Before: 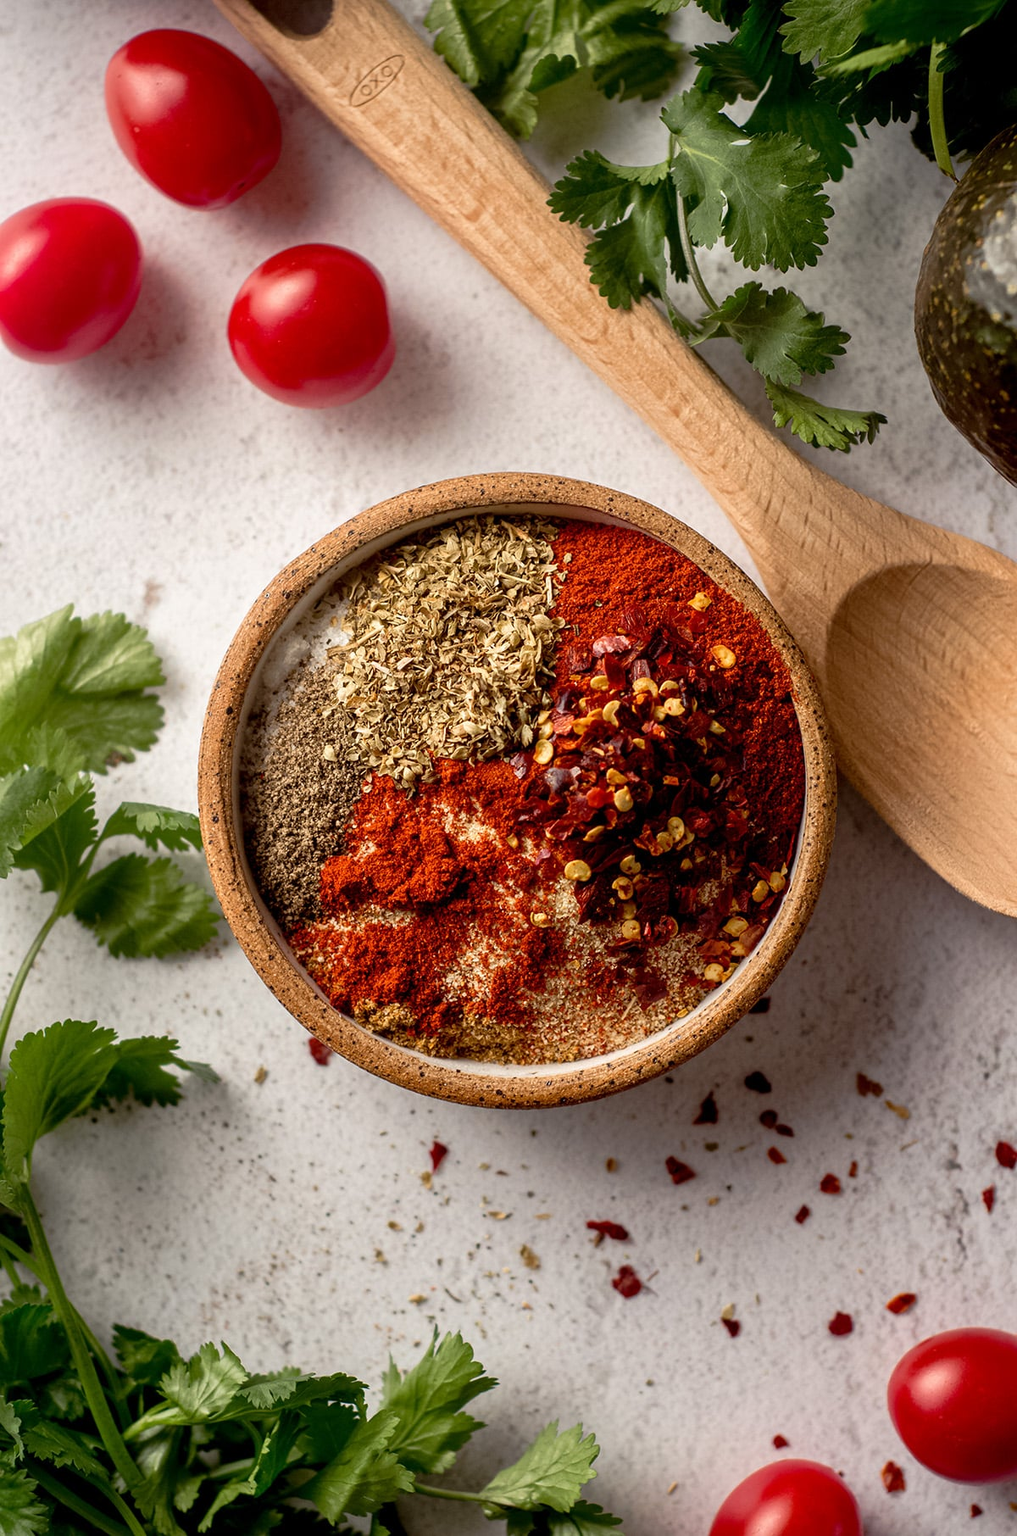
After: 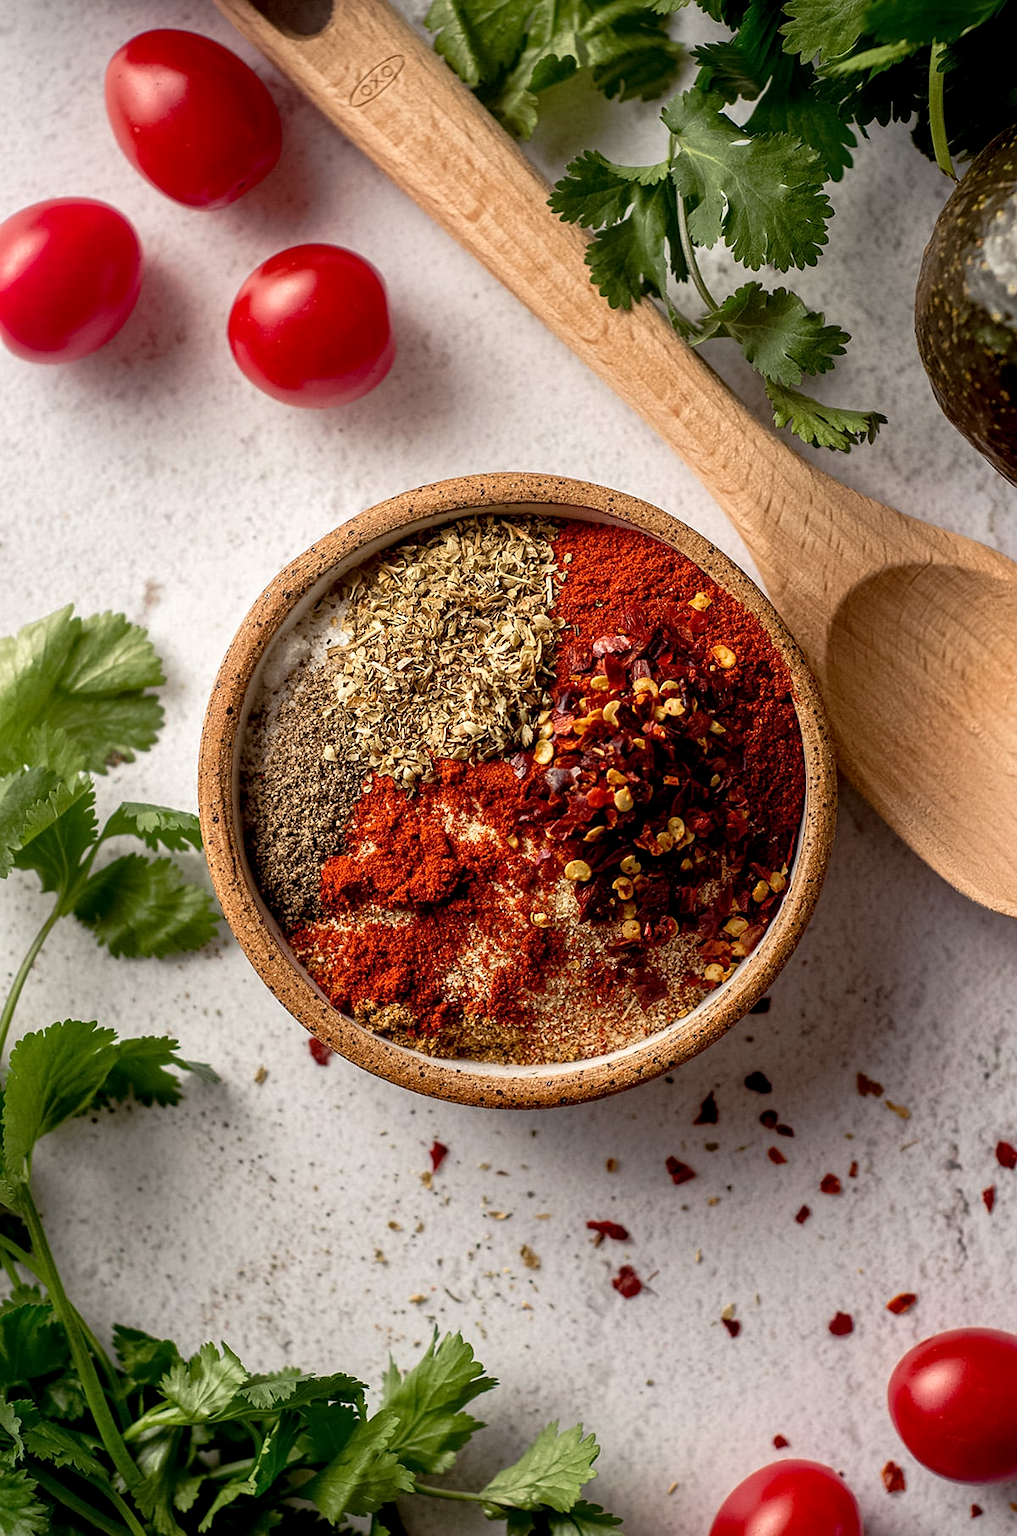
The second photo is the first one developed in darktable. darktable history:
sharpen: radius 1.317, amount 0.3, threshold 0.069
local contrast: highlights 101%, shadows 100%, detail 120%, midtone range 0.2
